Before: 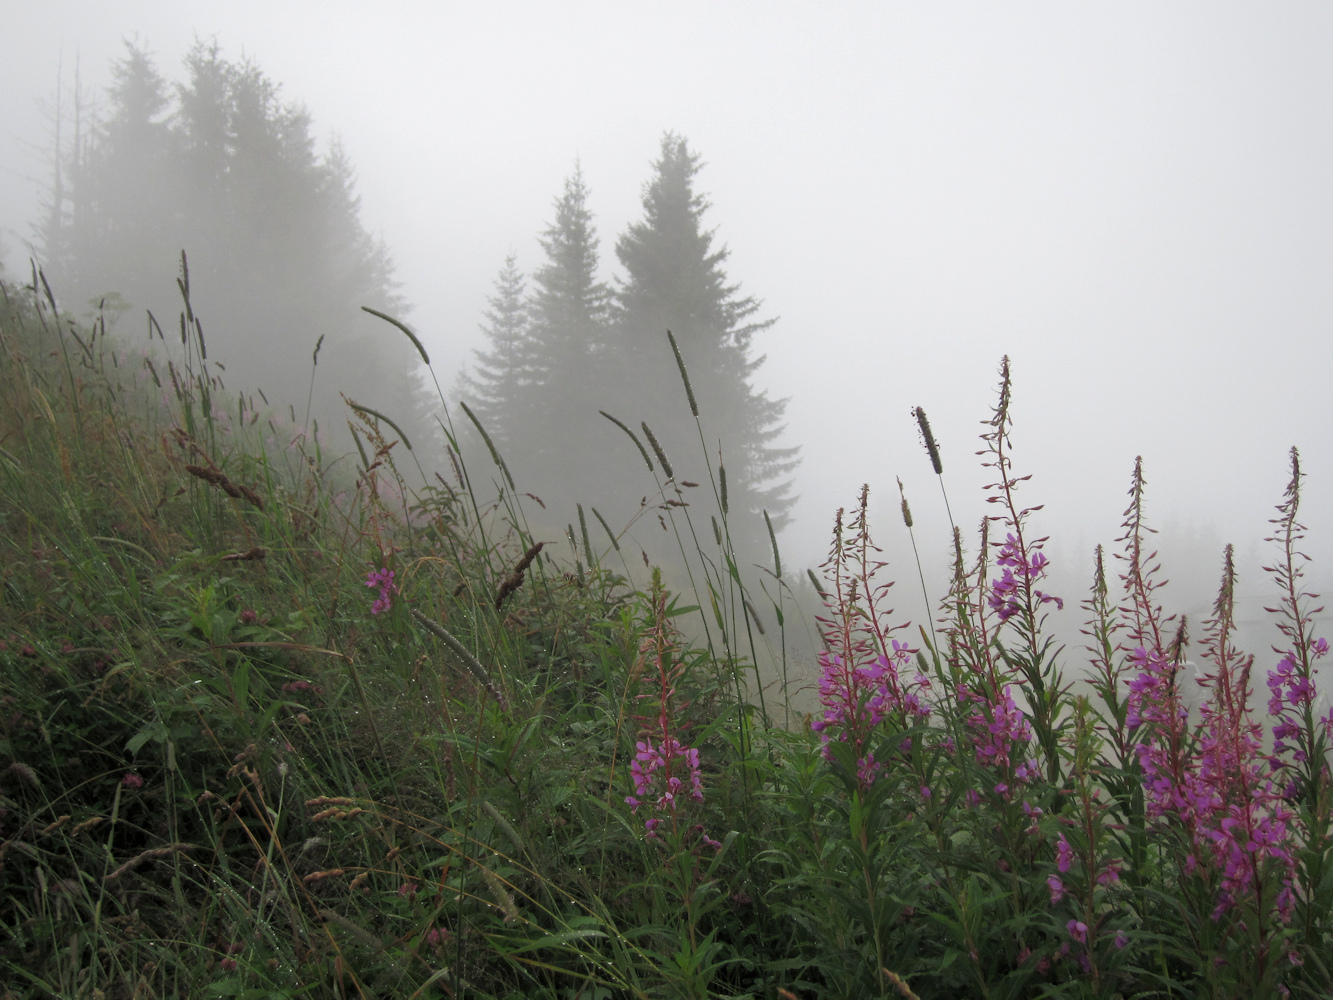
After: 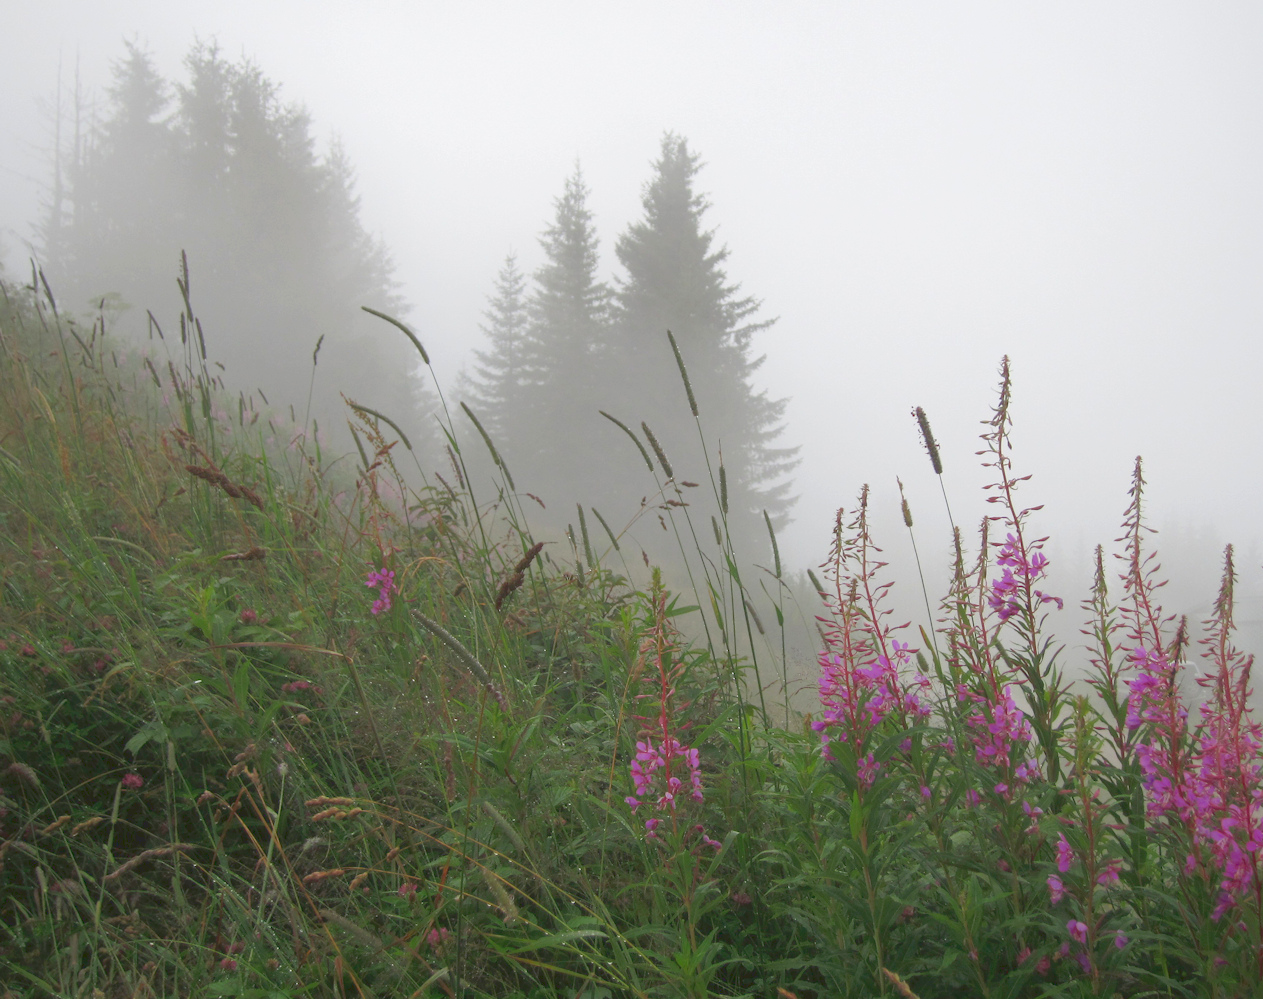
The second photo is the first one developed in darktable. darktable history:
crop and rotate: left 0%, right 5.249%
tone curve: curves: ch0 [(0, 0.137) (1, 1)], color space Lab, linked channels, preserve colors none
